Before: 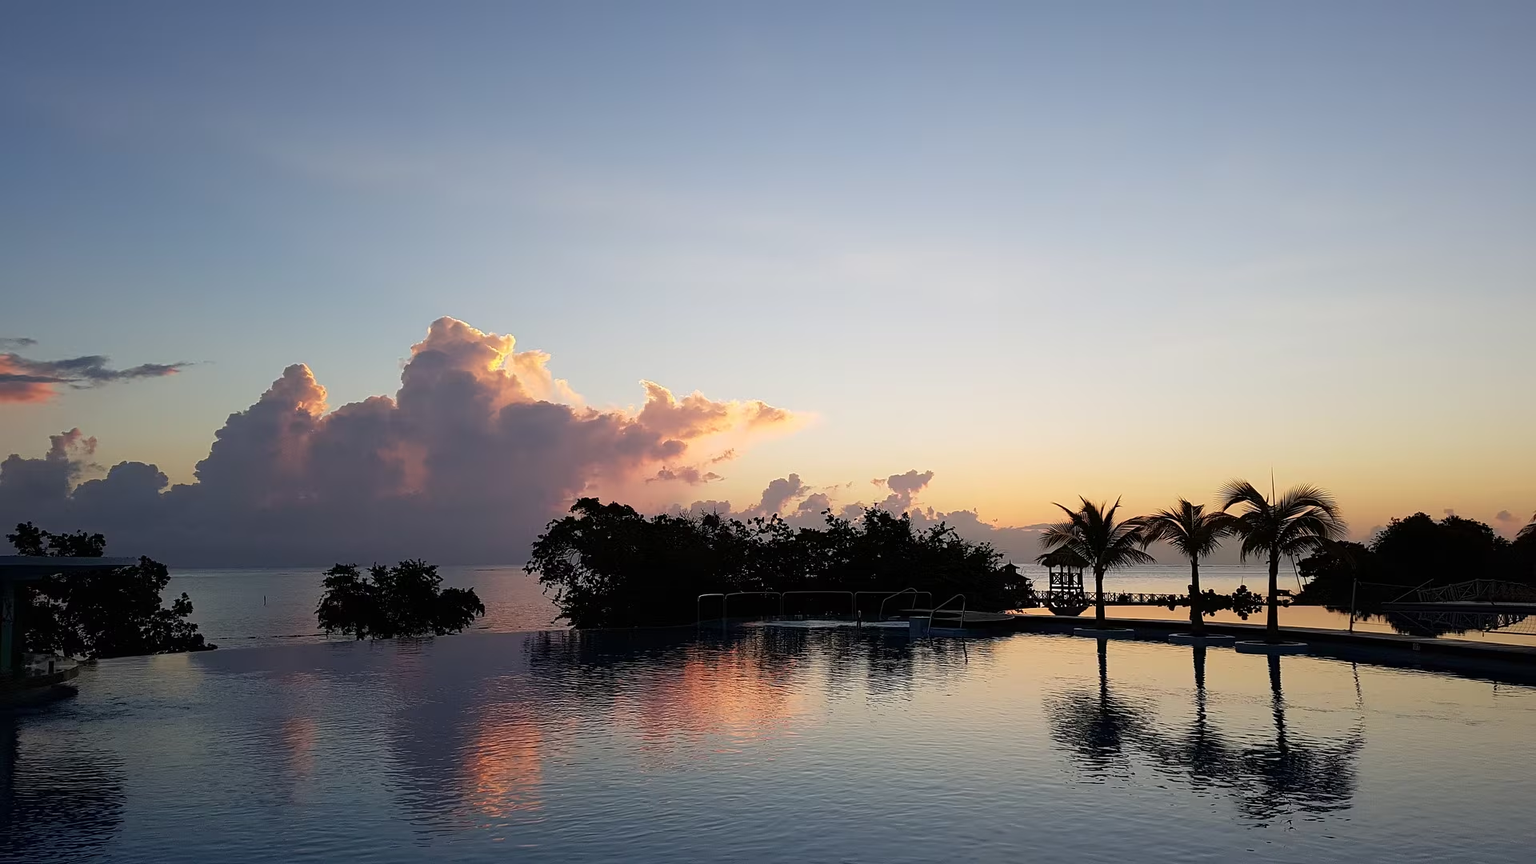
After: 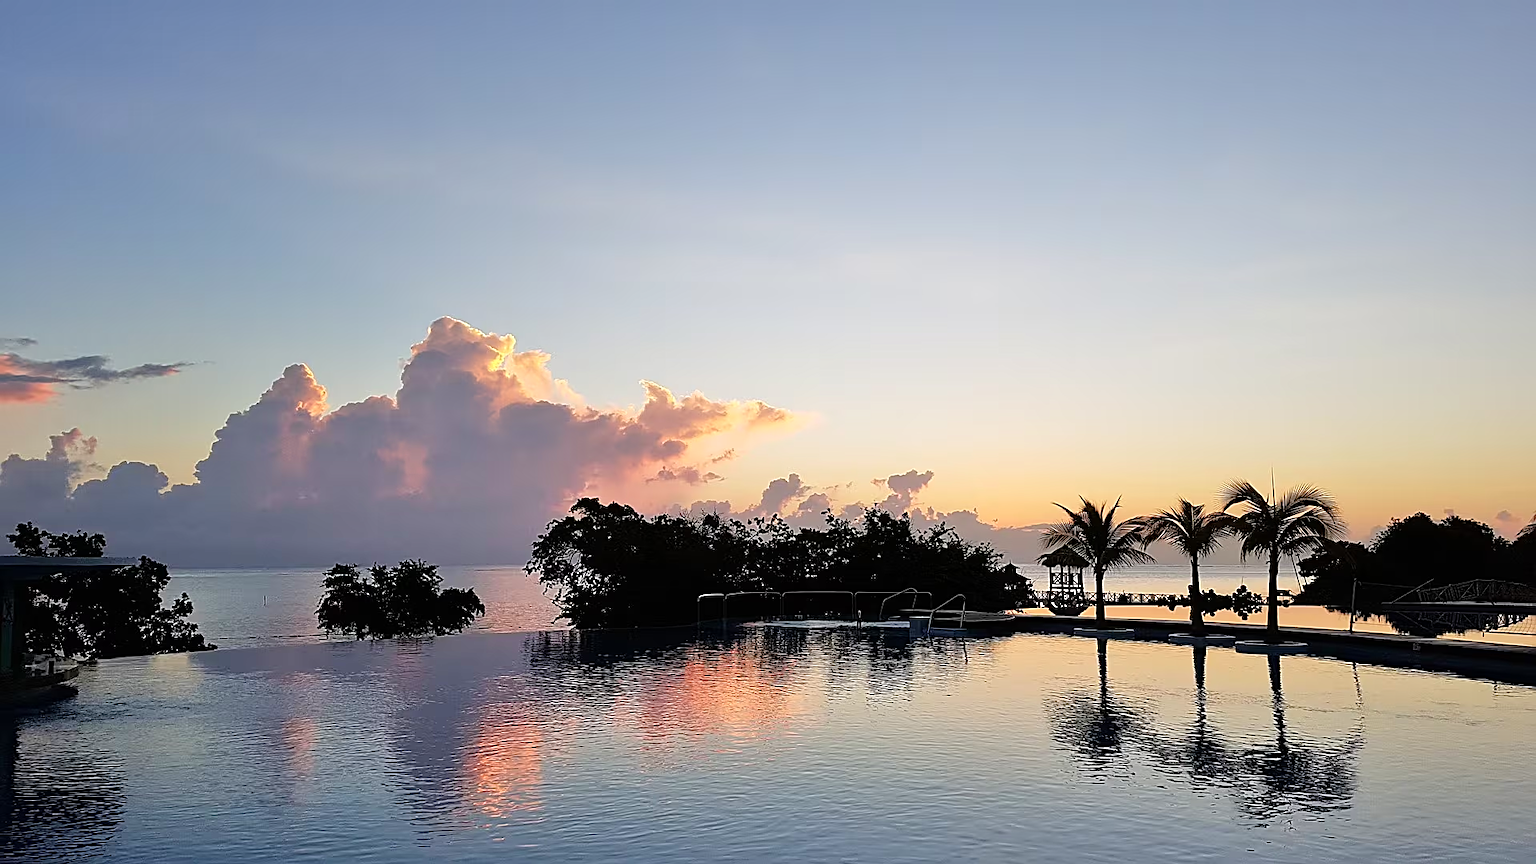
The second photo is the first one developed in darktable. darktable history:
shadows and highlights: shadows -10, white point adjustment 1.5, highlights 10
sharpen: amount 0.575
tone equalizer: -7 EV 0.15 EV, -6 EV 0.6 EV, -5 EV 1.15 EV, -4 EV 1.33 EV, -3 EV 1.15 EV, -2 EV 0.6 EV, -1 EV 0.15 EV, mask exposure compensation -0.5 EV
